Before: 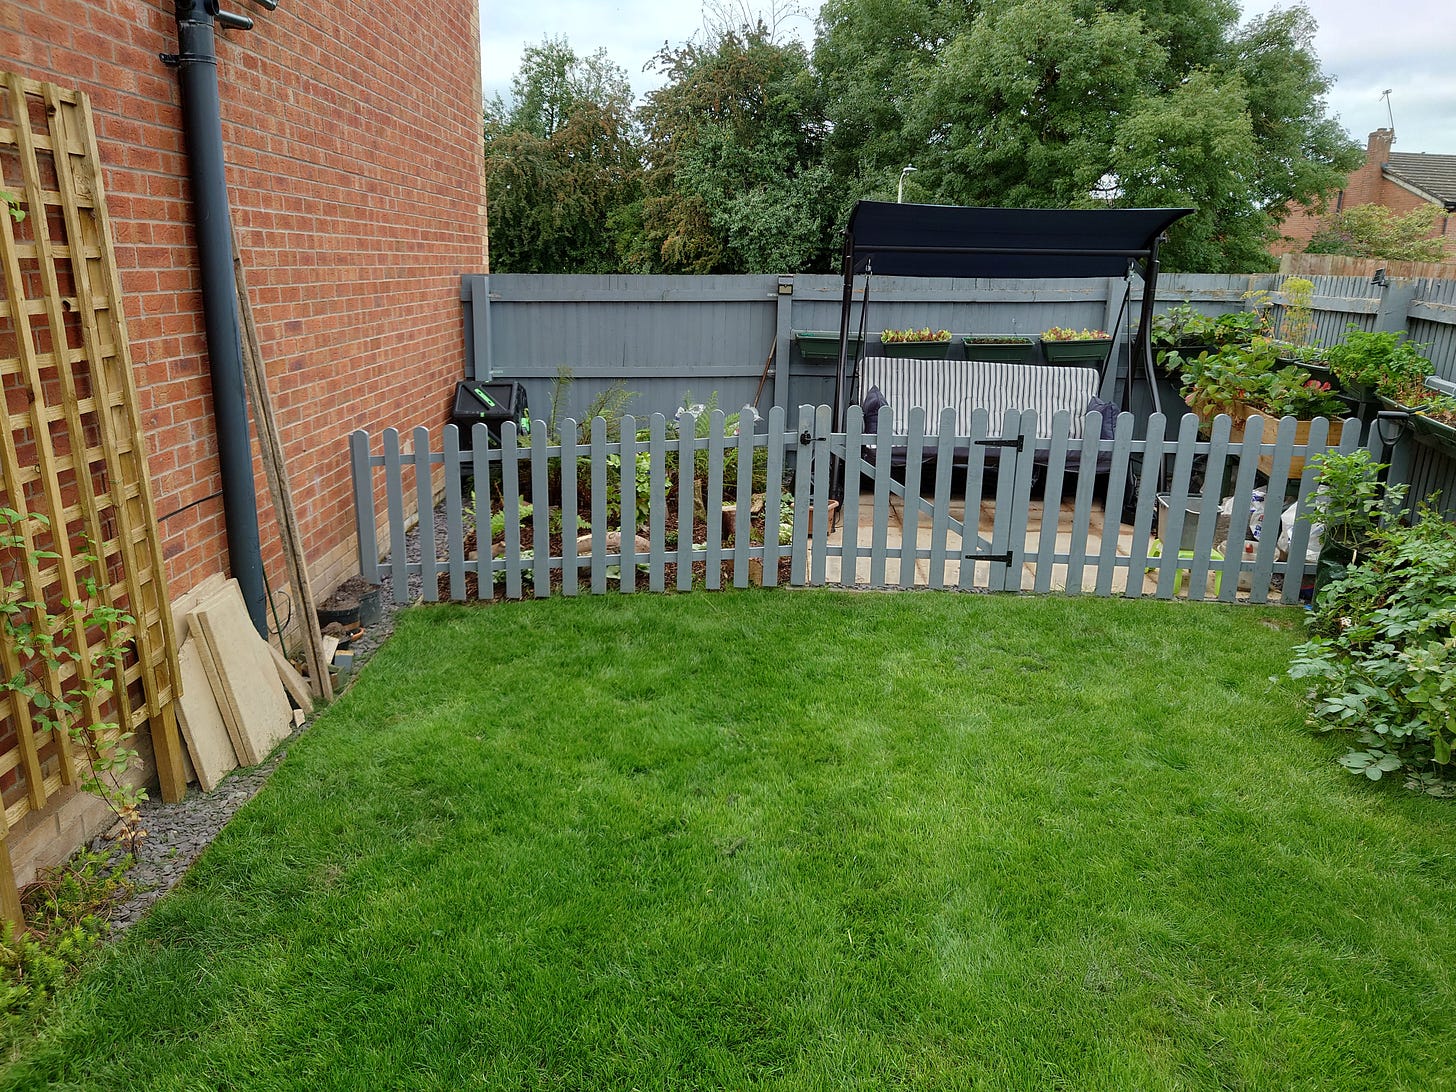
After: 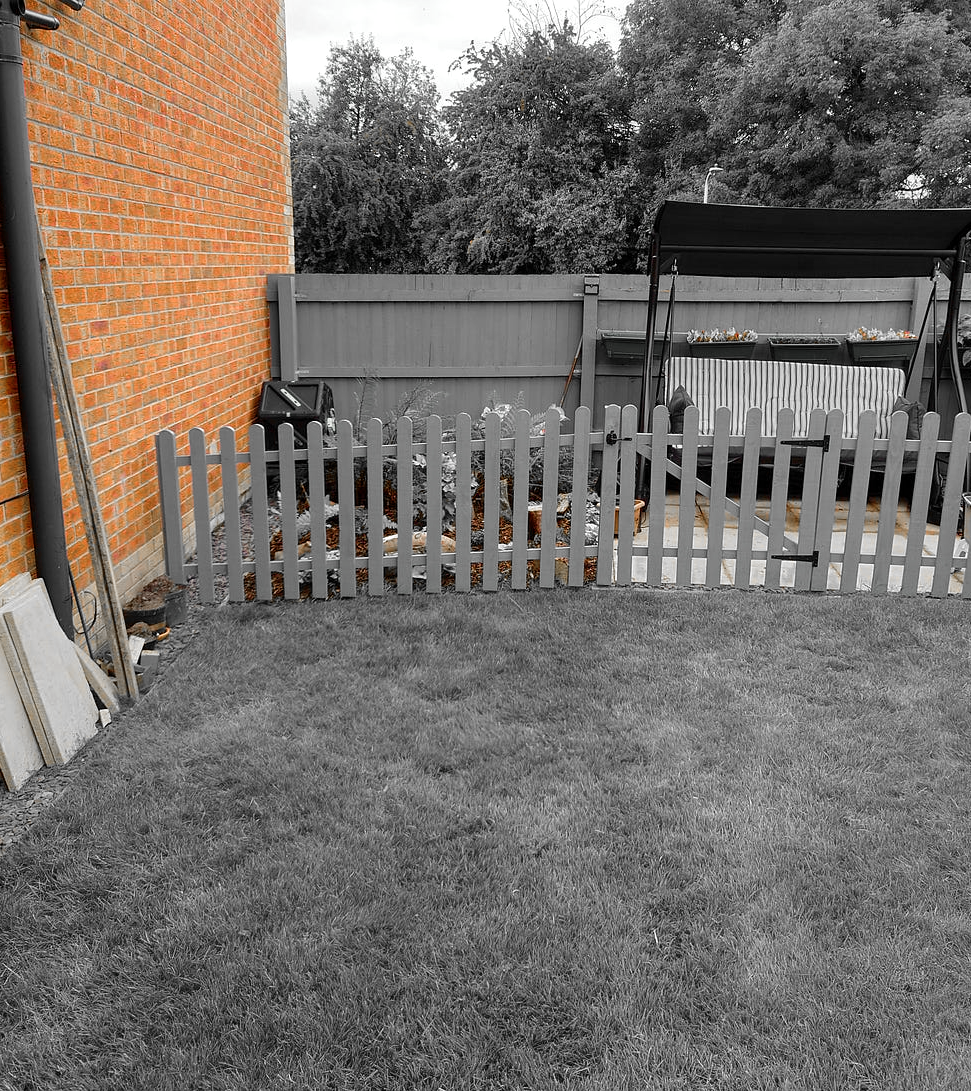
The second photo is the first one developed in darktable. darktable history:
color zones: curves: ch0 [(0, 0.65) (0.096, 0.644) (0.221, 0.539) (0.429, 0.5) (0.571, 0.5) (0.714, 0.5) (0.857, 0.5) (1, 0.65)]; ch1 [(0, 0.5) (0.143, 0.5) (0.257, -0.002) (0.429, 0.04) (0.571, -0.001) (0.714, -0.015) (0.857, 0.024) (1, 0.5)]
color balance rgb: highlights gain › luminance 6.534%, highlights gain › chroma 2.498%, highlights gain › hue 90.63°, shadows fall-off 102.002%, perceptual saturation grading › global saturation 39.254%, perceptual saturation grading › highlights -24.947%, perceptual saturation grading › mid-tones 34.527%, perceptual saturation grading › shadows 35.995%, mask middle-gray fulcrum 22.154%, global vibrance 9.469%
crop and rotate: left 13.383%, right 19.921%
